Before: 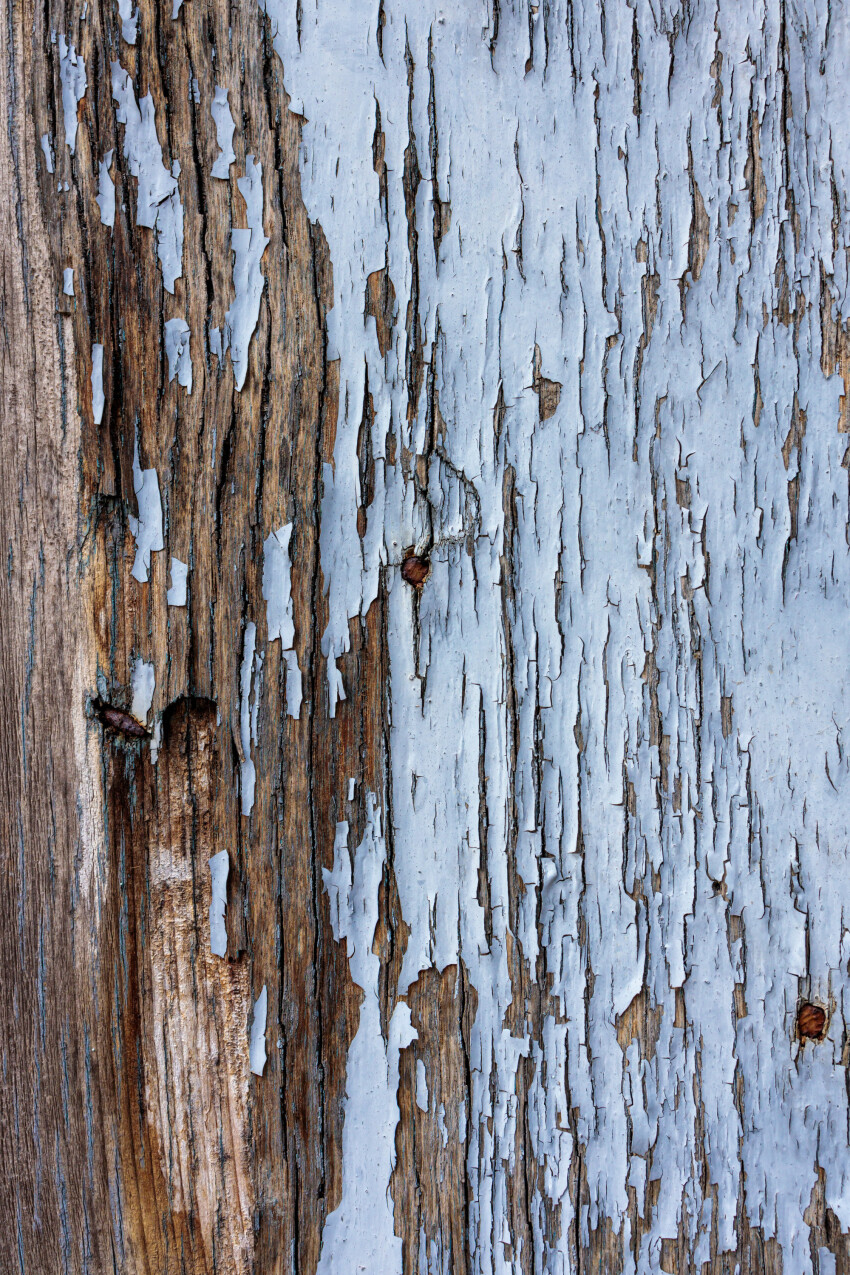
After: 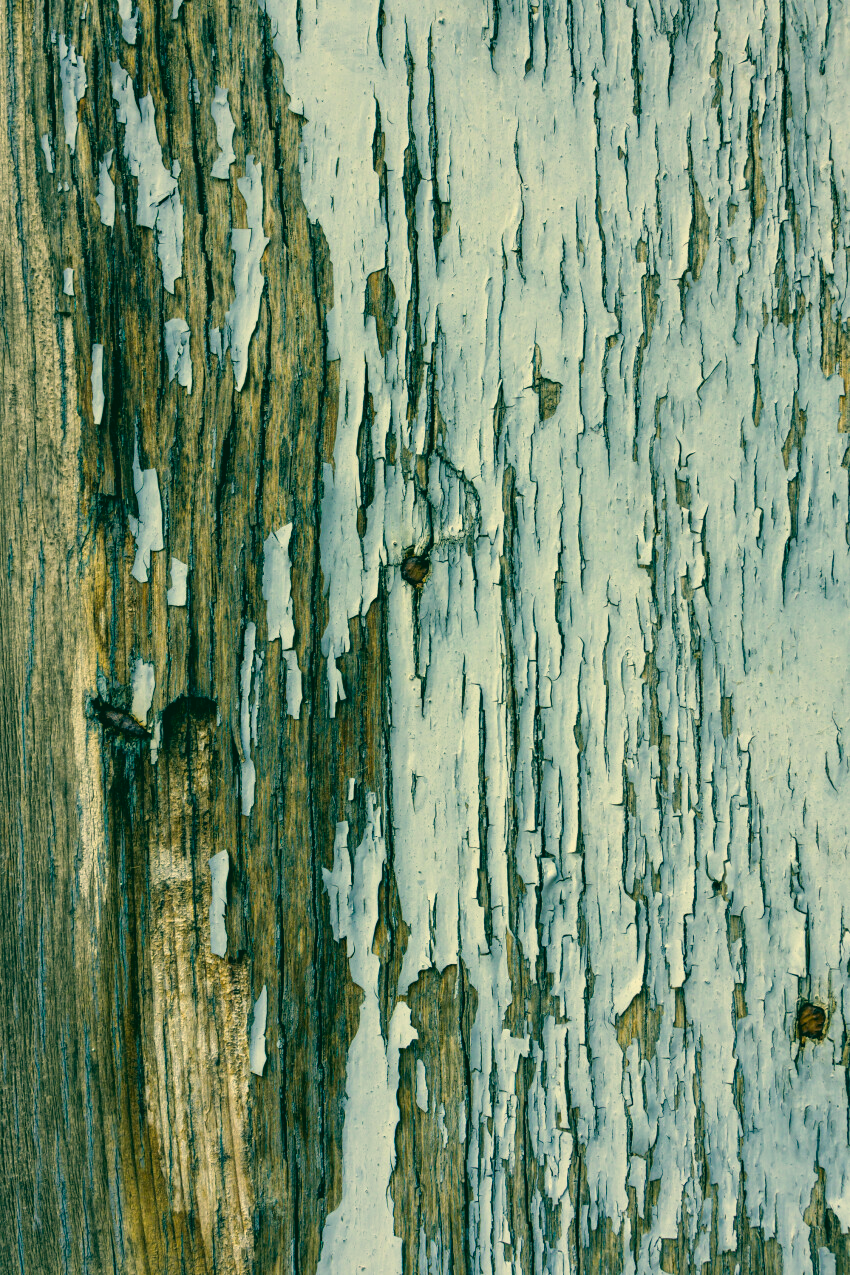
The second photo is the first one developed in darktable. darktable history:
color correction: highlights a* 2.25, highlights b* 34.37, shadows a* -36.33, shadows b* -5.75
